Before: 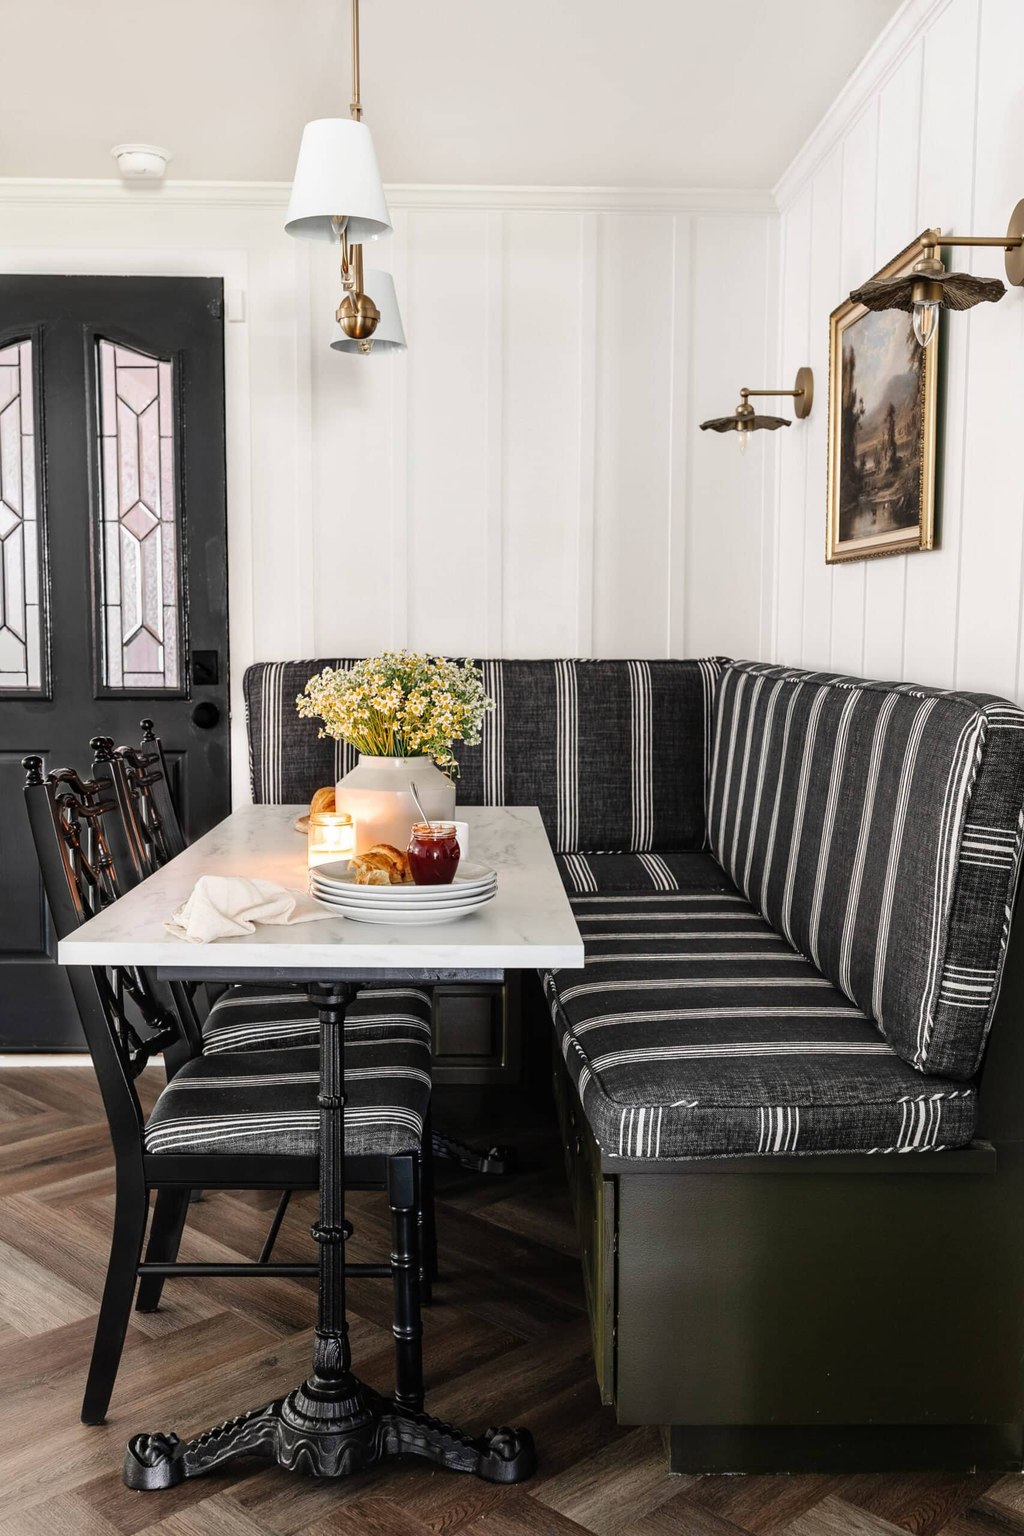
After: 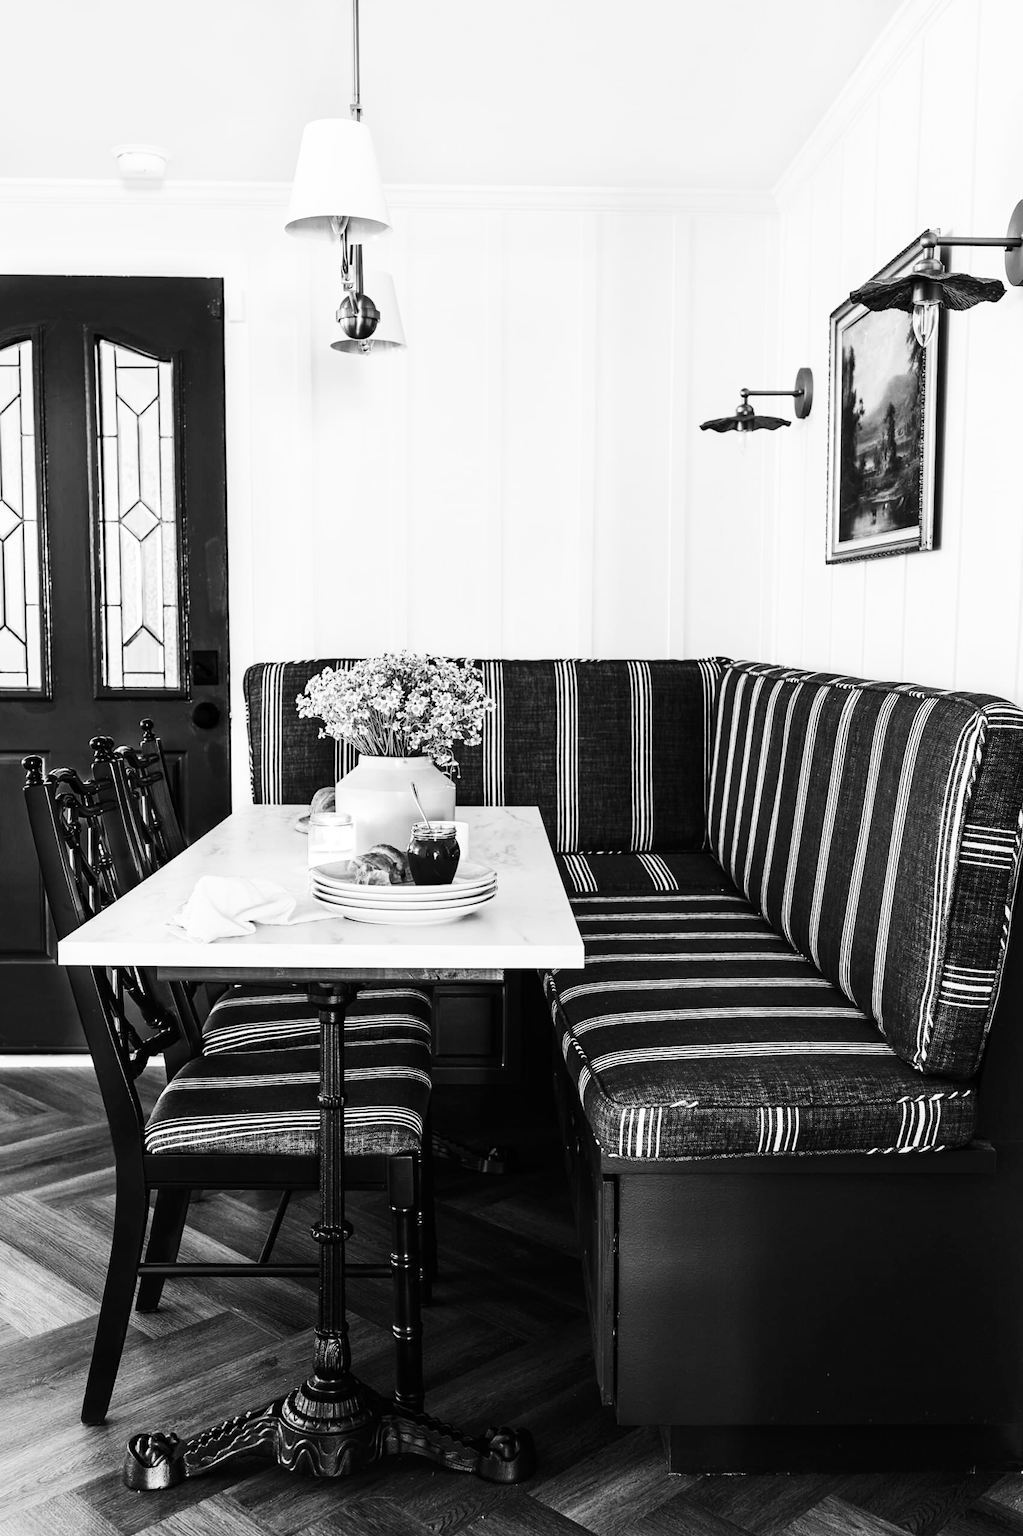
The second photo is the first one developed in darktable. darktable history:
contrast brightness saturation: contrast 0.396, brightness 0.098, saturation 0.206
color calibration: output gray [0.28, 0.41, 0.31, 0], illuminant as shot in camera, x 0.378, y 0.393, temperature 4211.53 K
